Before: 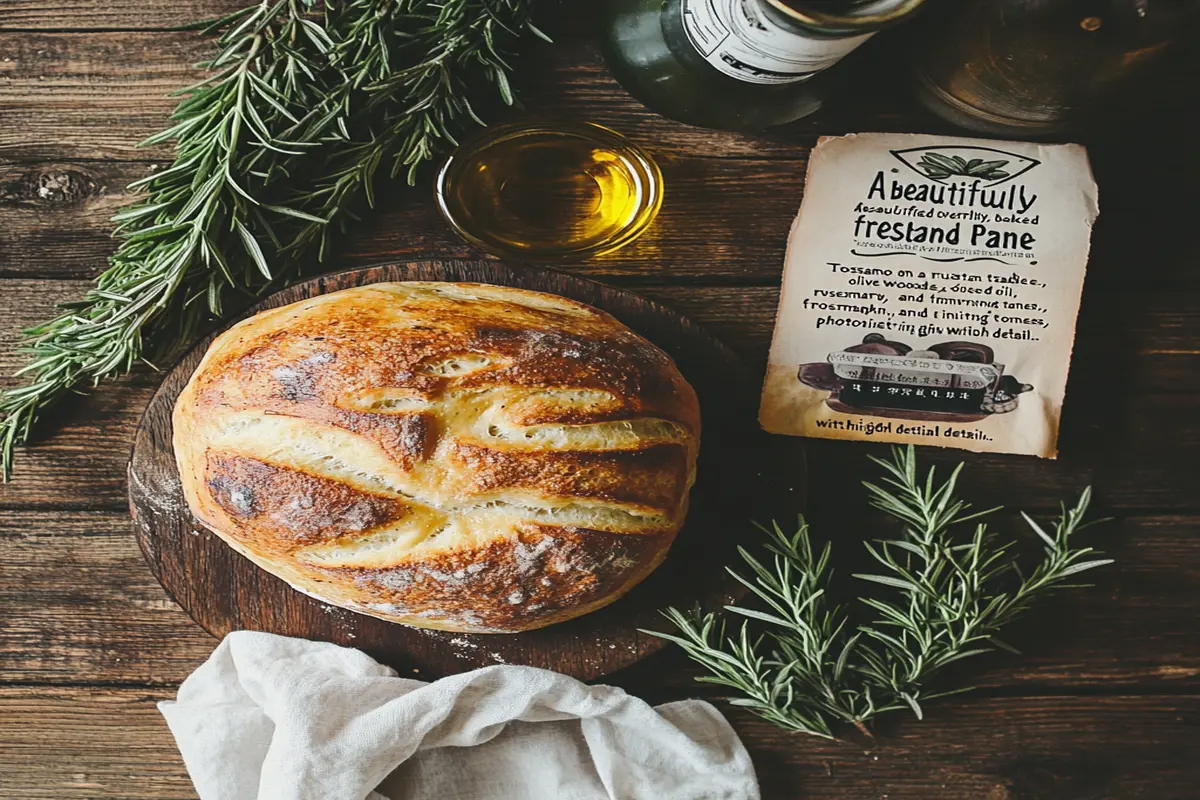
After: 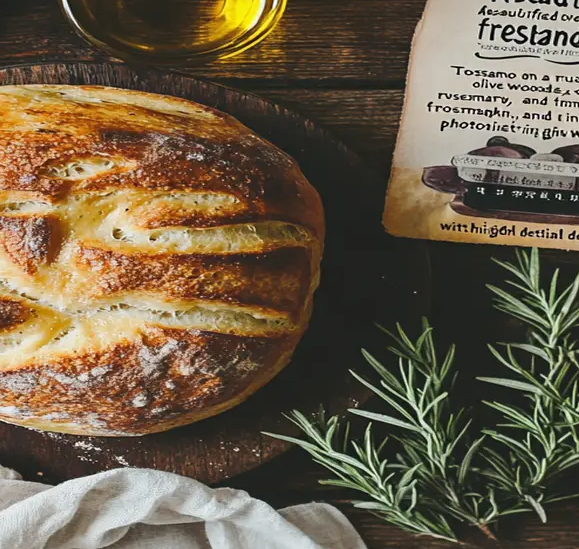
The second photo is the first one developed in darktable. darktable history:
crop: left 31.379%, top 24.658%, right 20.326%, bottom 6.628%
shadows and highlights: shadows 20.91, highlights -35.45, soften with gaussian
